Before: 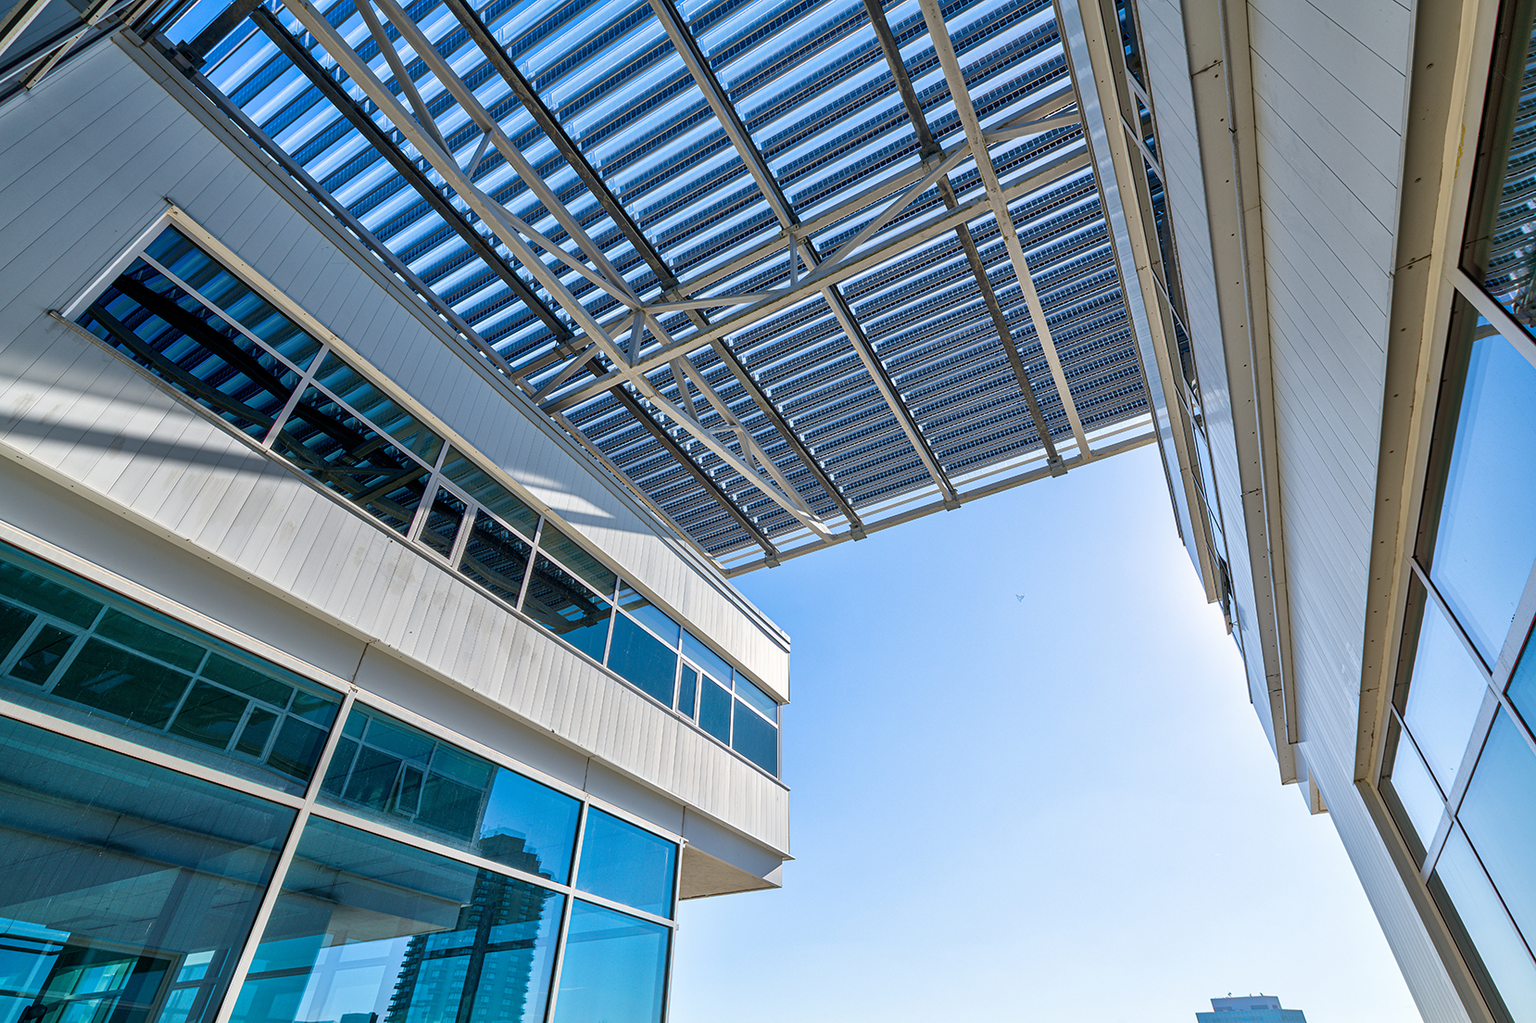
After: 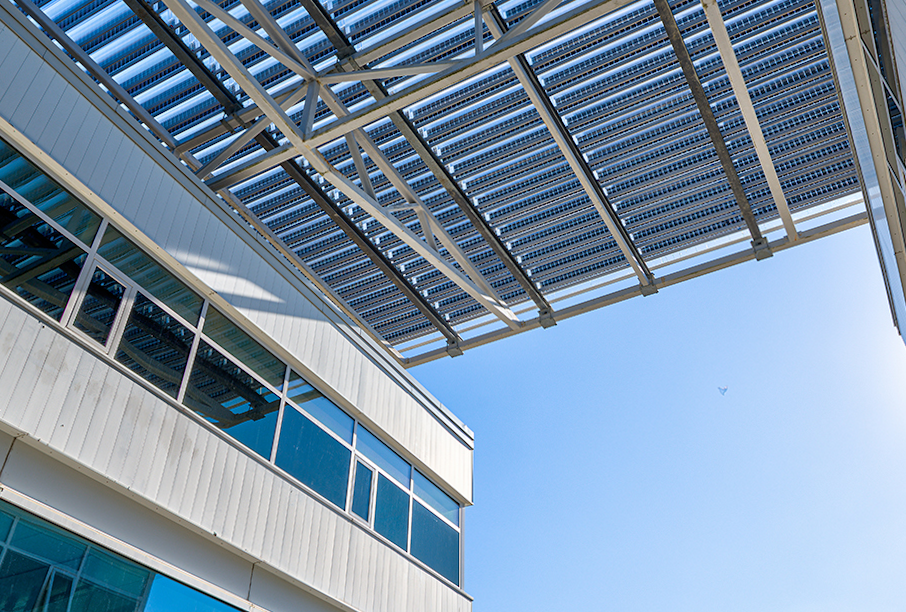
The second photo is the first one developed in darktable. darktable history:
crop and rotate: left 22.13%, top 22.054%, right 22.026%, bottom 22.102%
rotate and perspective: rotation 0.226°, lens shift (vertical) -0.042, crop left 0.023, crop right 0.982, crop top 0.006, crop bottom 0.994
